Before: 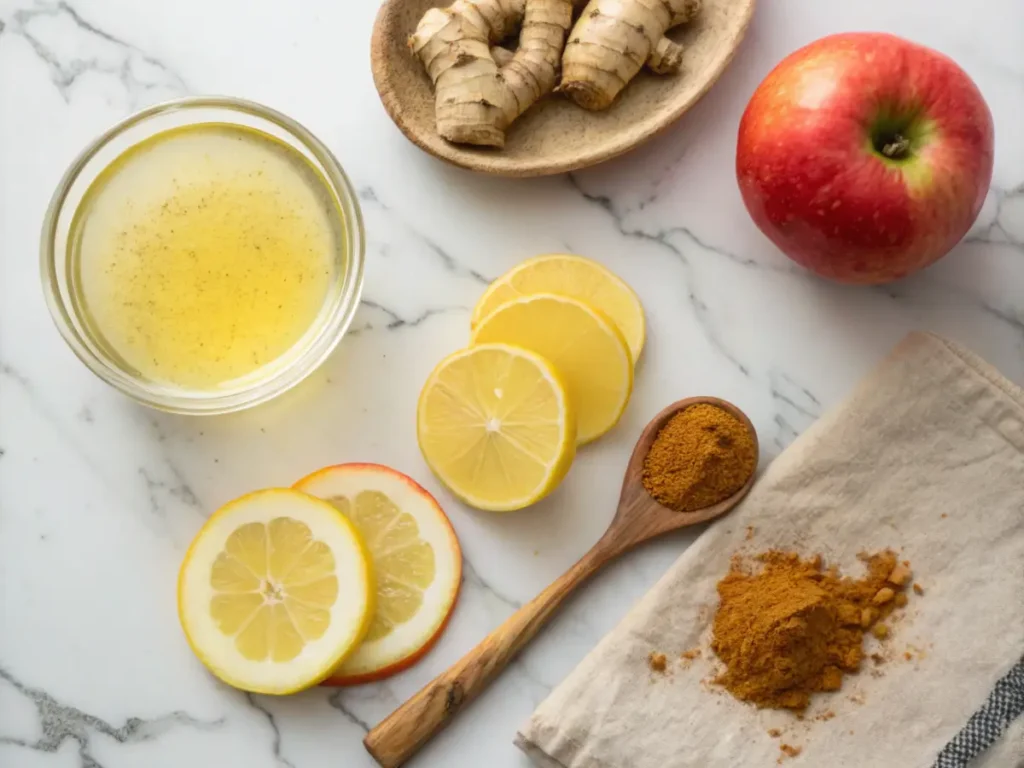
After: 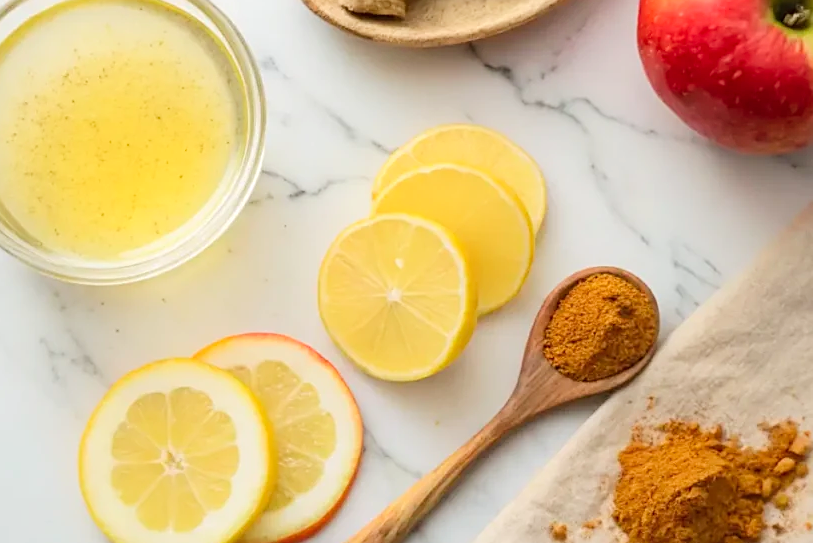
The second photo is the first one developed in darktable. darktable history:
tone curve: curves: ch0 [(0, 0) (0.526, 0.642) (1, 1)], color space Lab, linked channels, preserve colors none
crop: left 9.712%, top 16.928%, right 10.845%, bottom 12.332%
sharpen: on, module defaults
